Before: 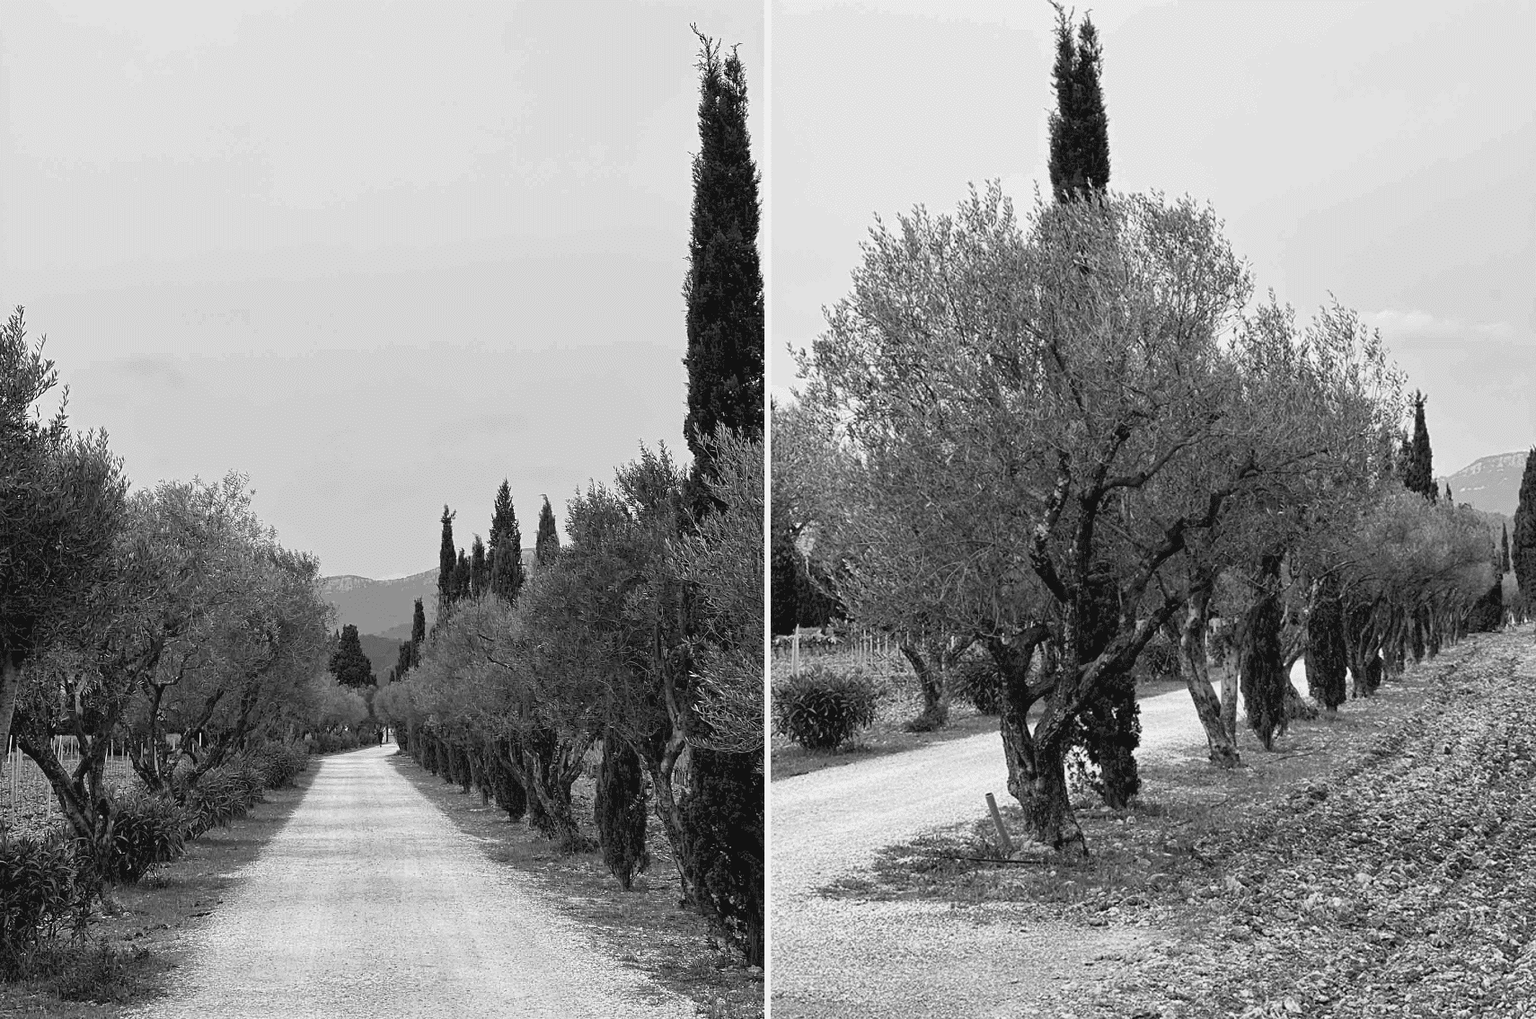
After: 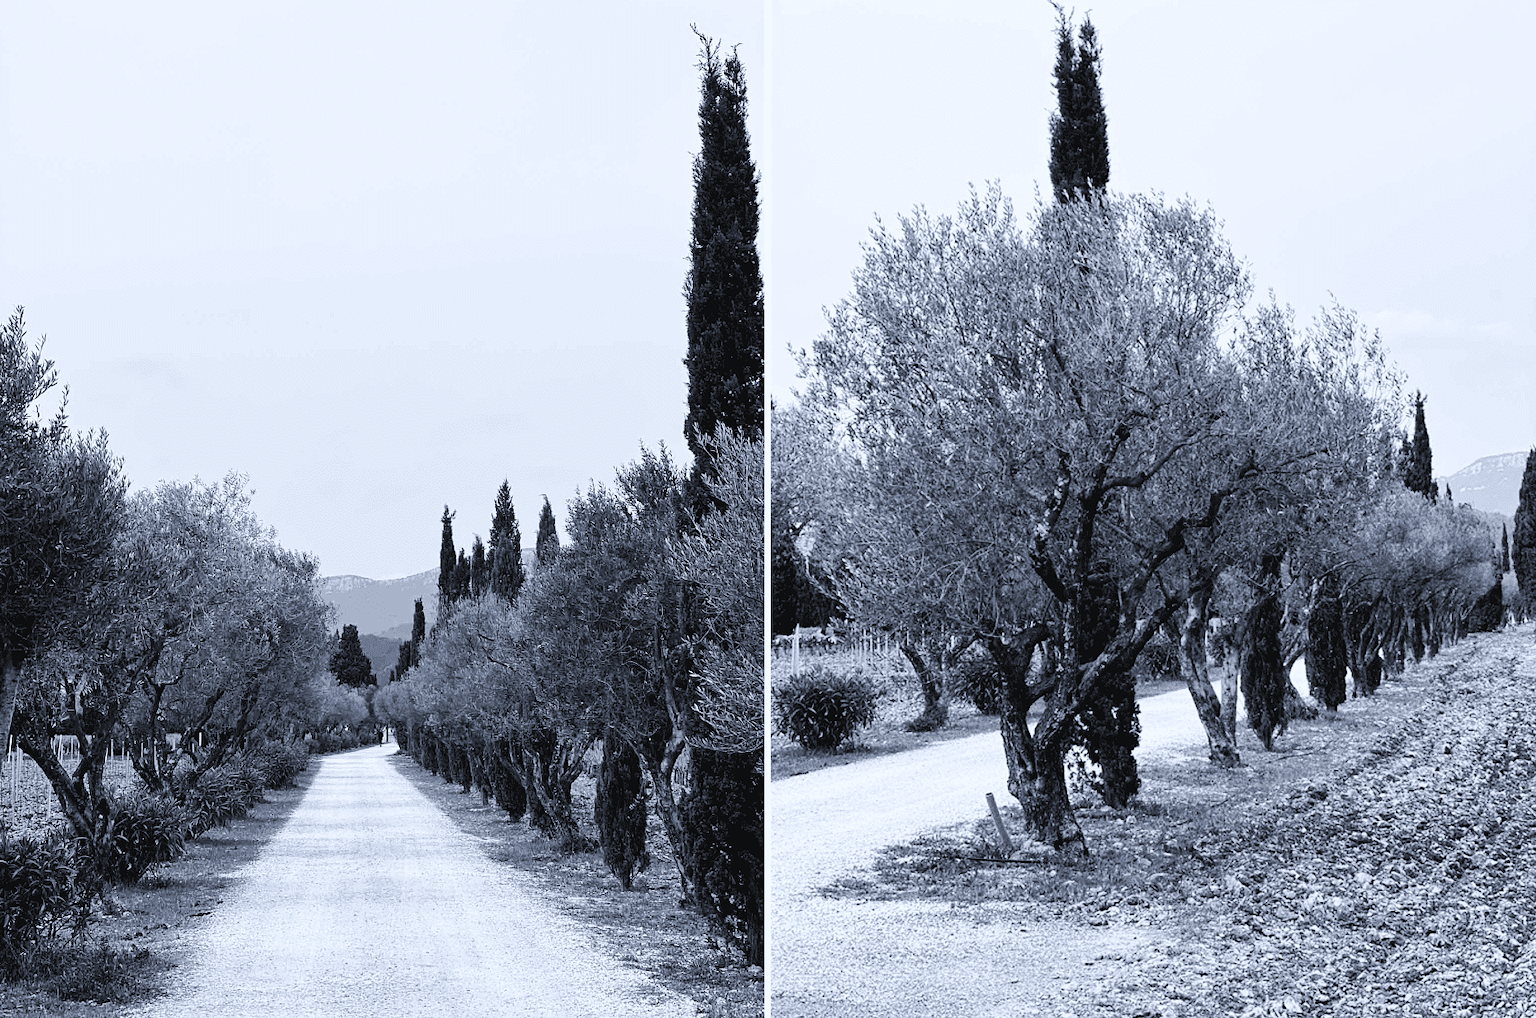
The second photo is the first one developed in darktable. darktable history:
base curve: curves: ch0 [(0, 0) (0.032, 0.025) (0.121, 0.166) (0.206, 0.329) (0.605, 0.79) (1, 1)], preserve colors none
white balance: red 0.948, green 1.02, blue 1.176
